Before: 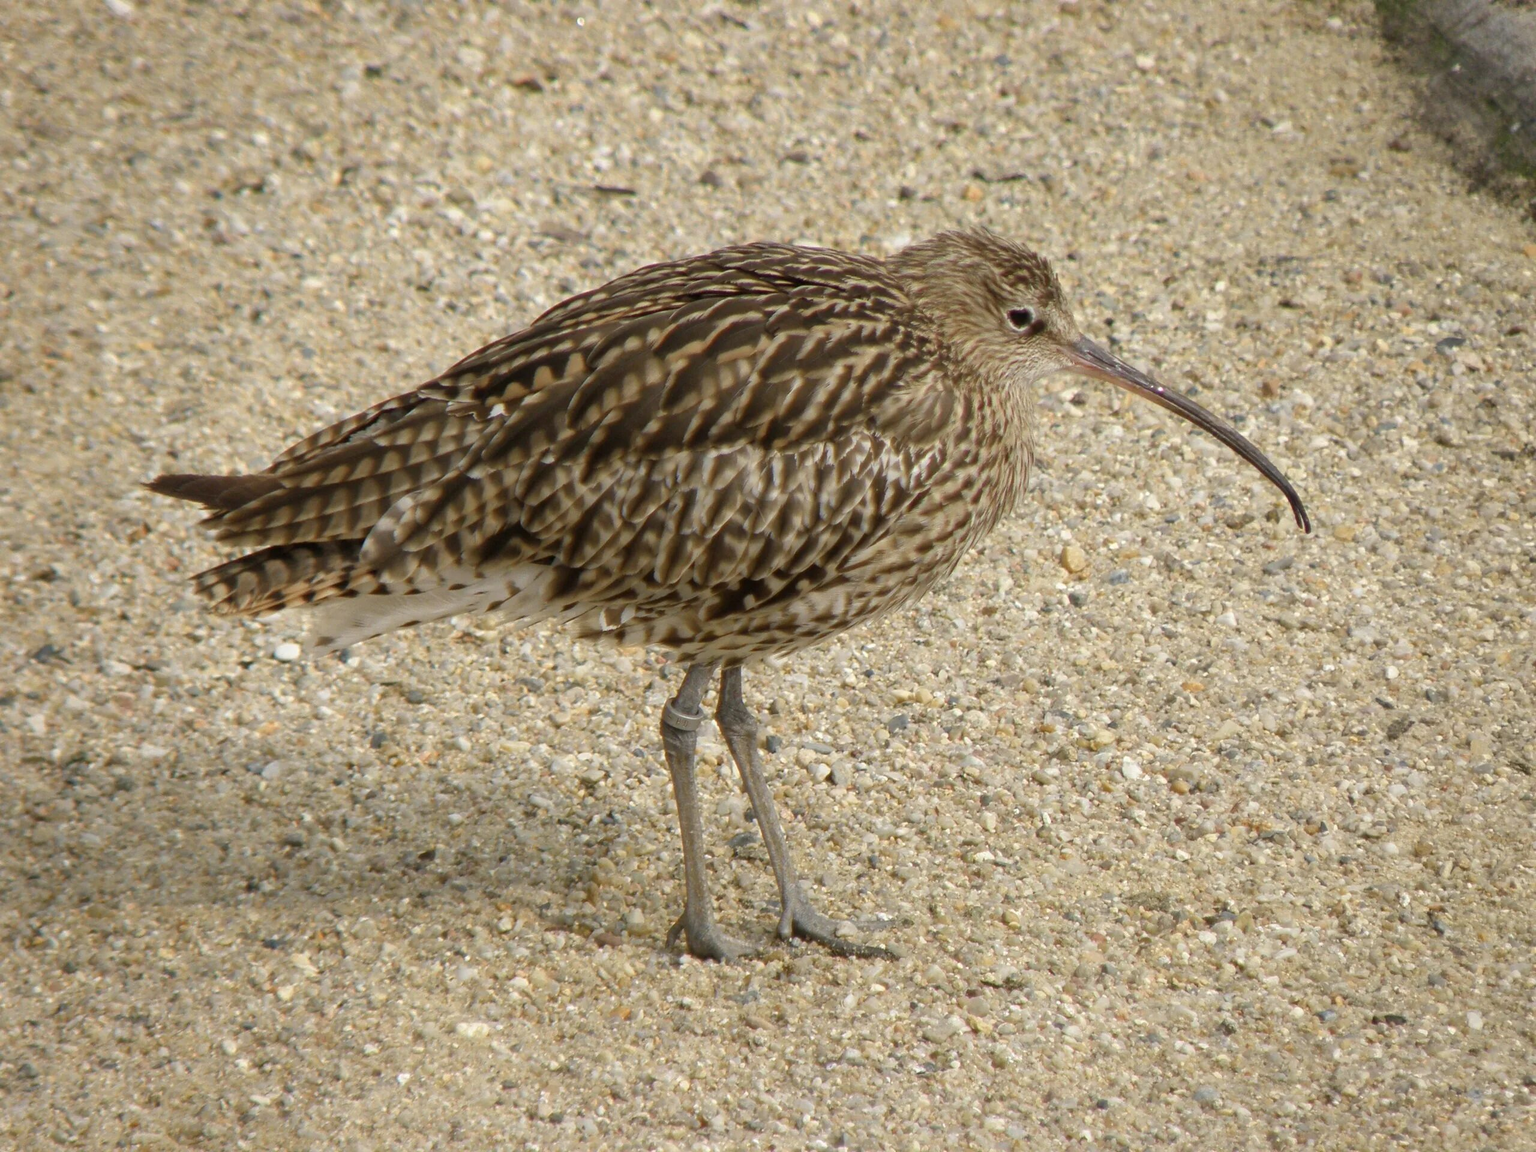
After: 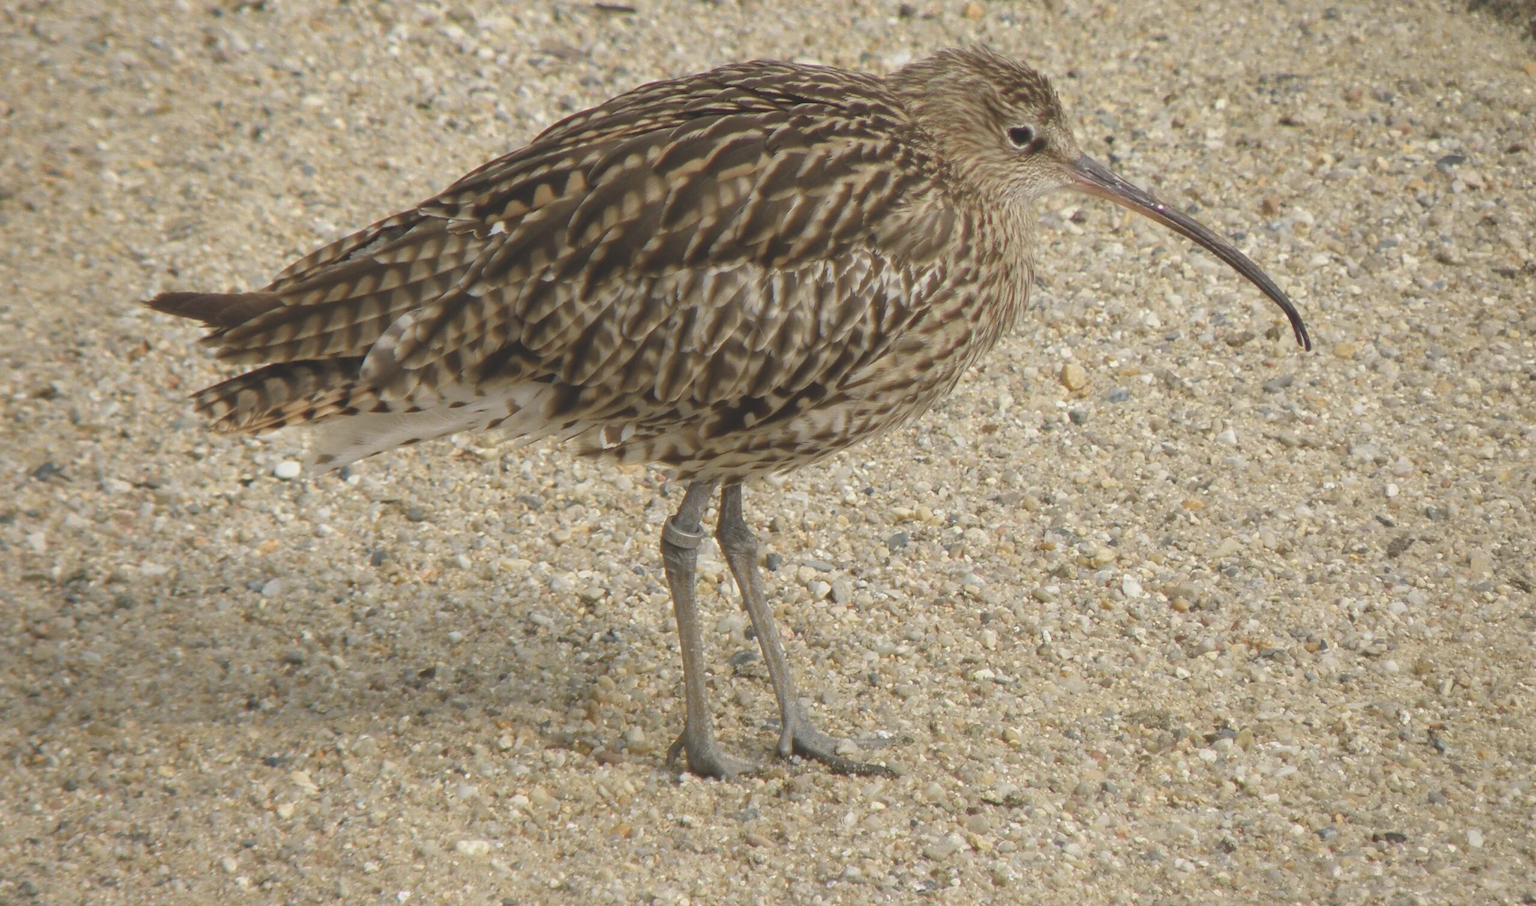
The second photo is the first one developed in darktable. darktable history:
crop and rotate: top 15.85%, bottom 5.425%
exposure: black level correction -0.016, compensate highlight preservation false
contrast brightness saturation: contrast -0.096, saturation -0.1
